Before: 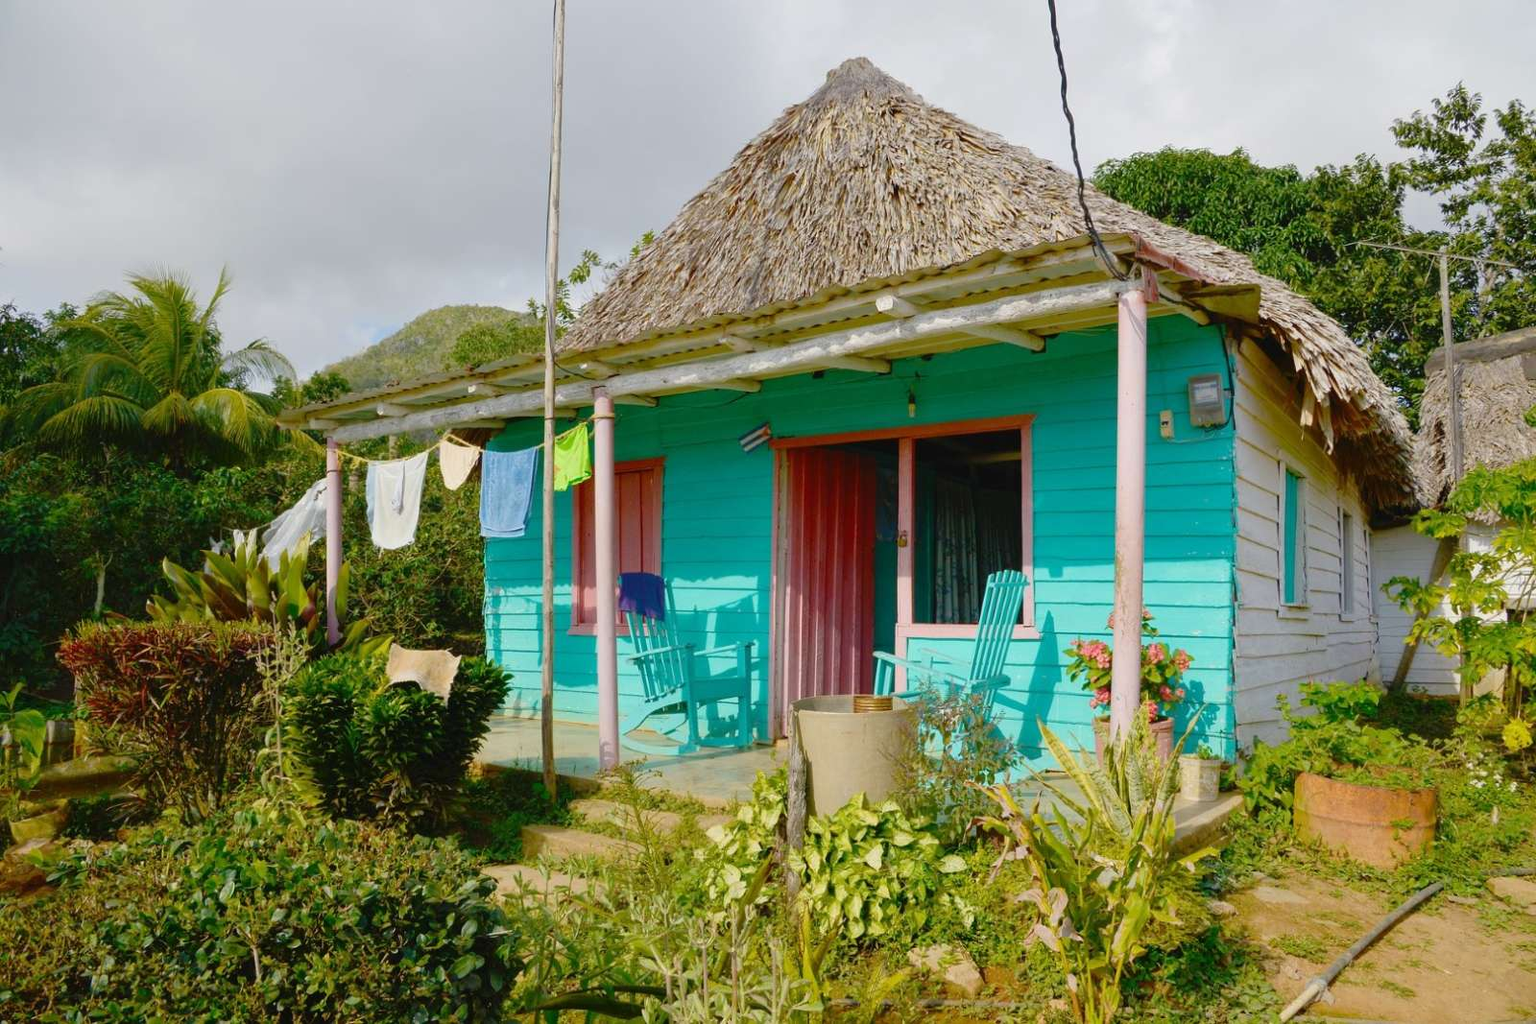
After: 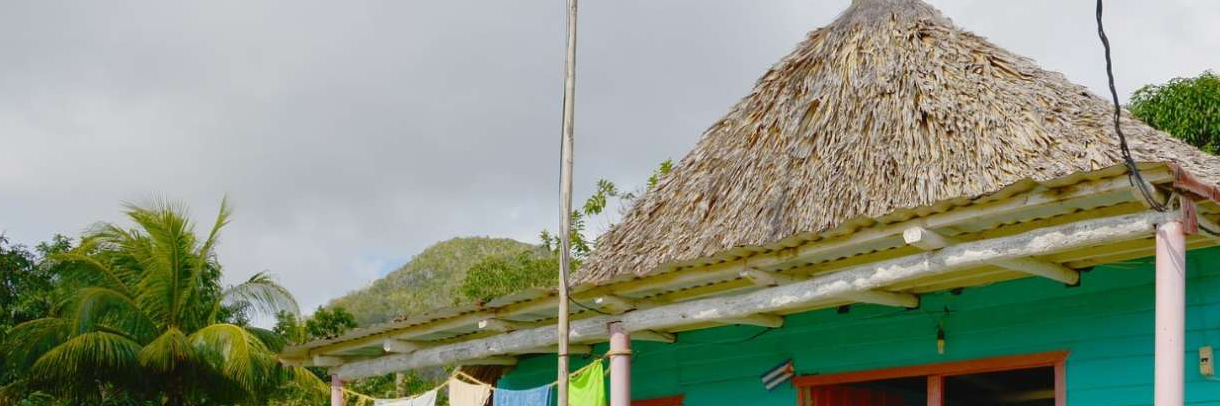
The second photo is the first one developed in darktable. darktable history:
crop: left 0.579%, top 7.627%, right 23.167%, bottom 54.275%
base curve: curves: ch0 [(0, 0) (0.297, 0.298) (1, 1)], preserve colors none
